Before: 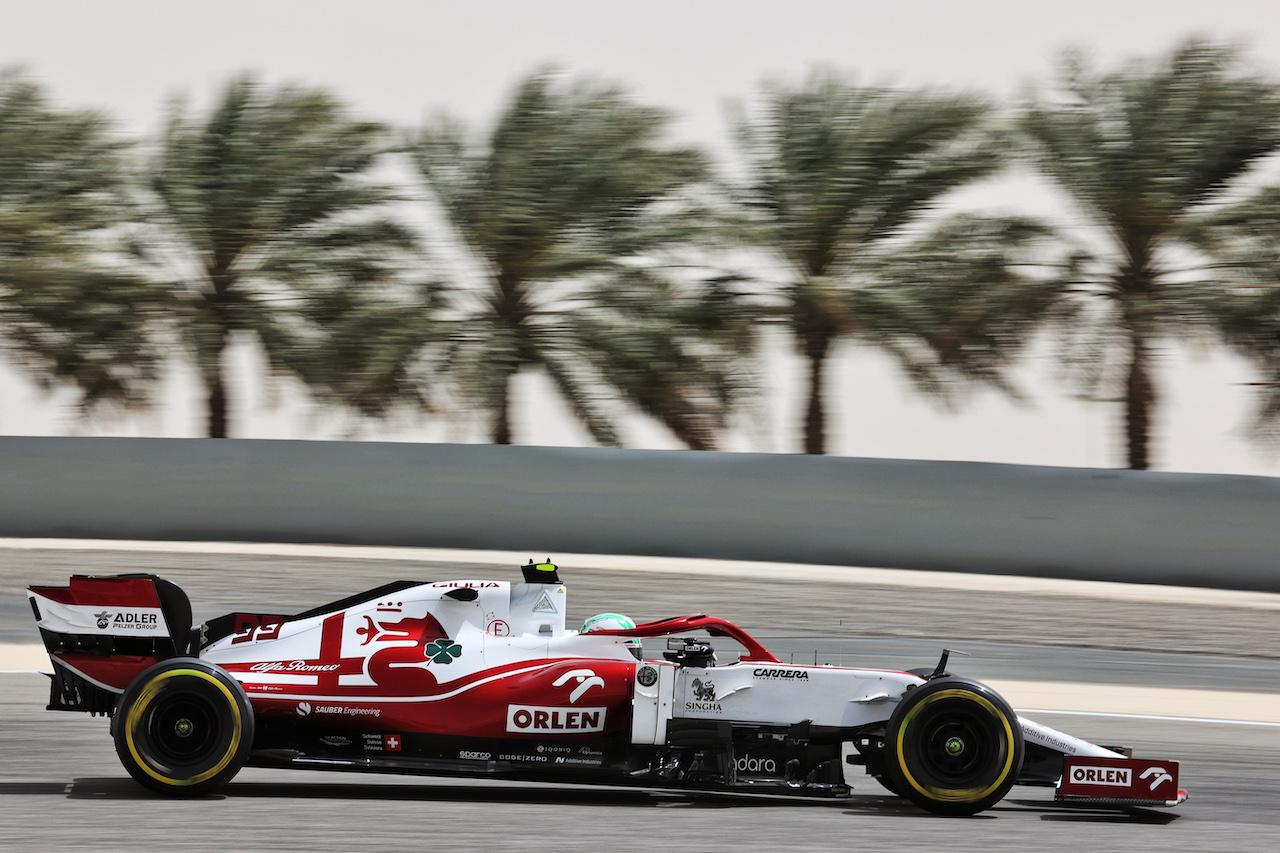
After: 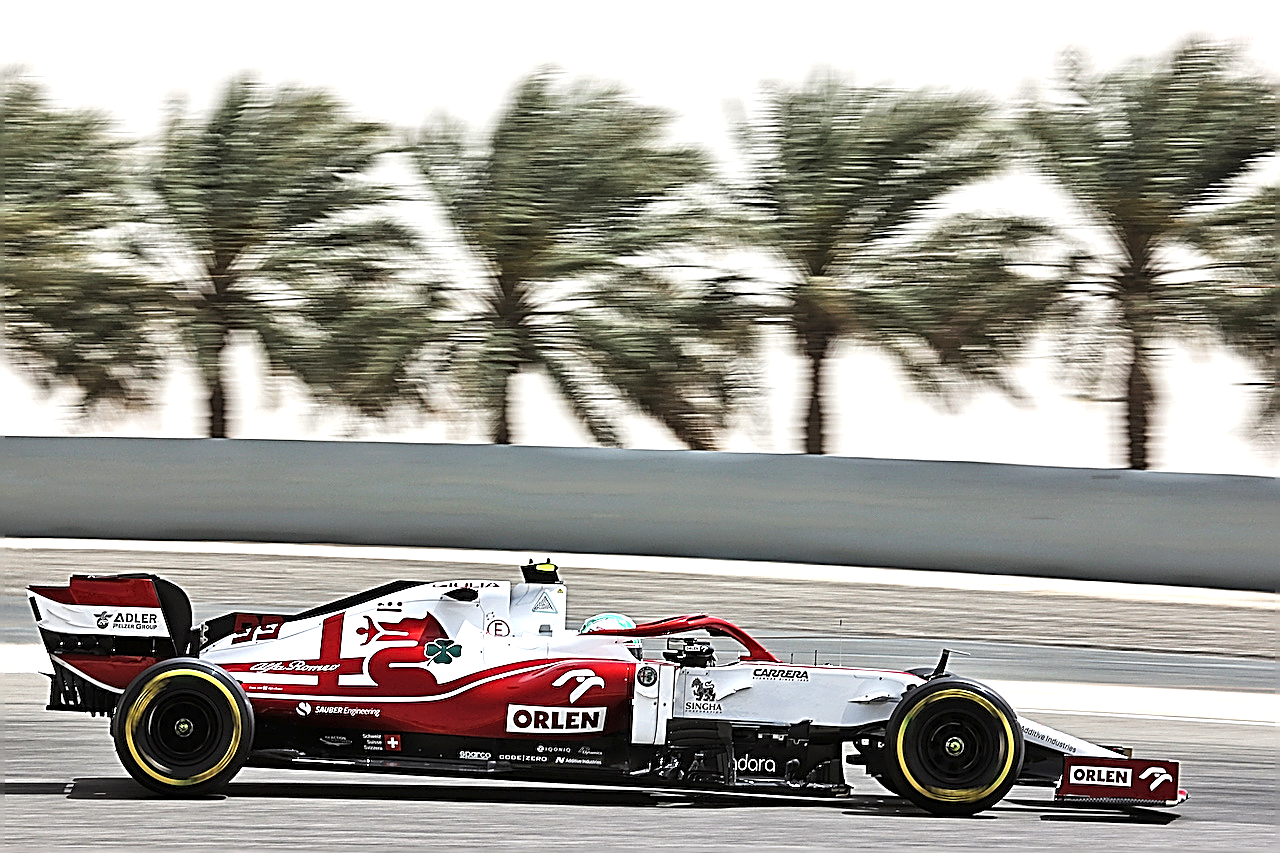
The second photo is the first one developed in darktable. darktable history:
exposure: exposure 0.643 EV, compensate exposure bias true, compensate highlight preservation false
sharpen: amount 1.989
